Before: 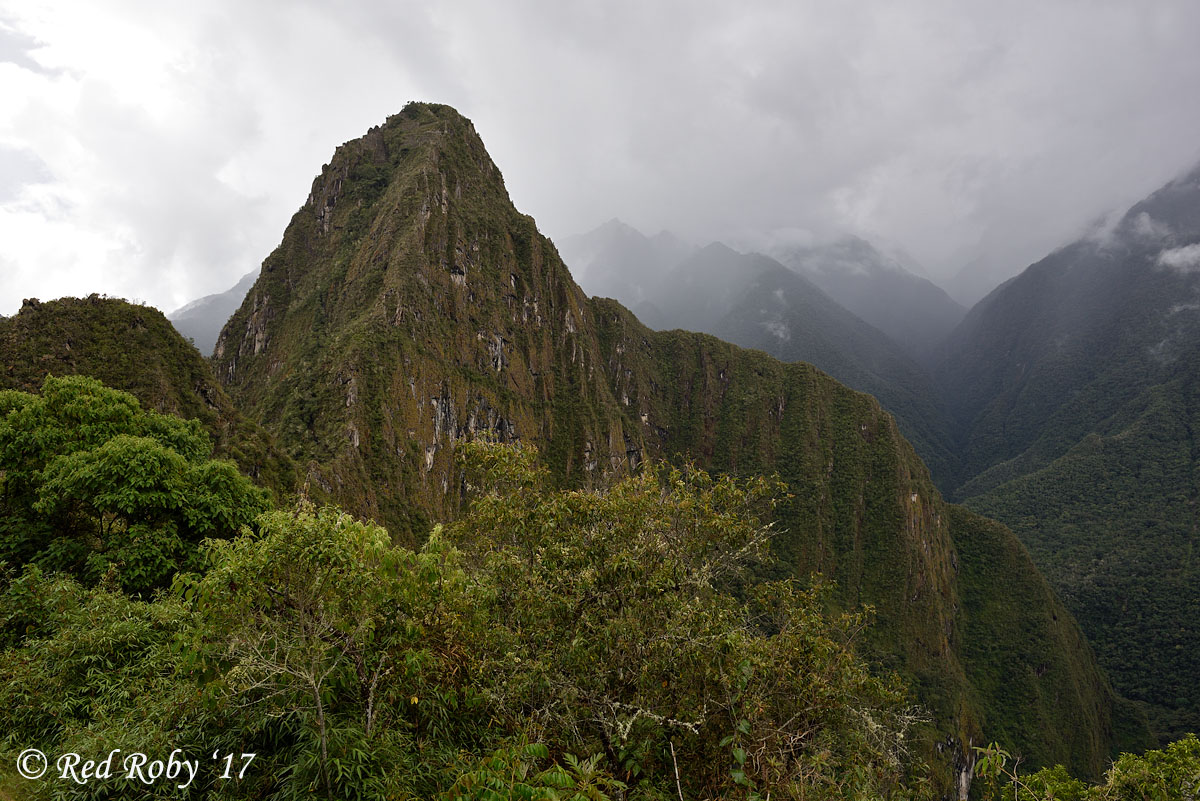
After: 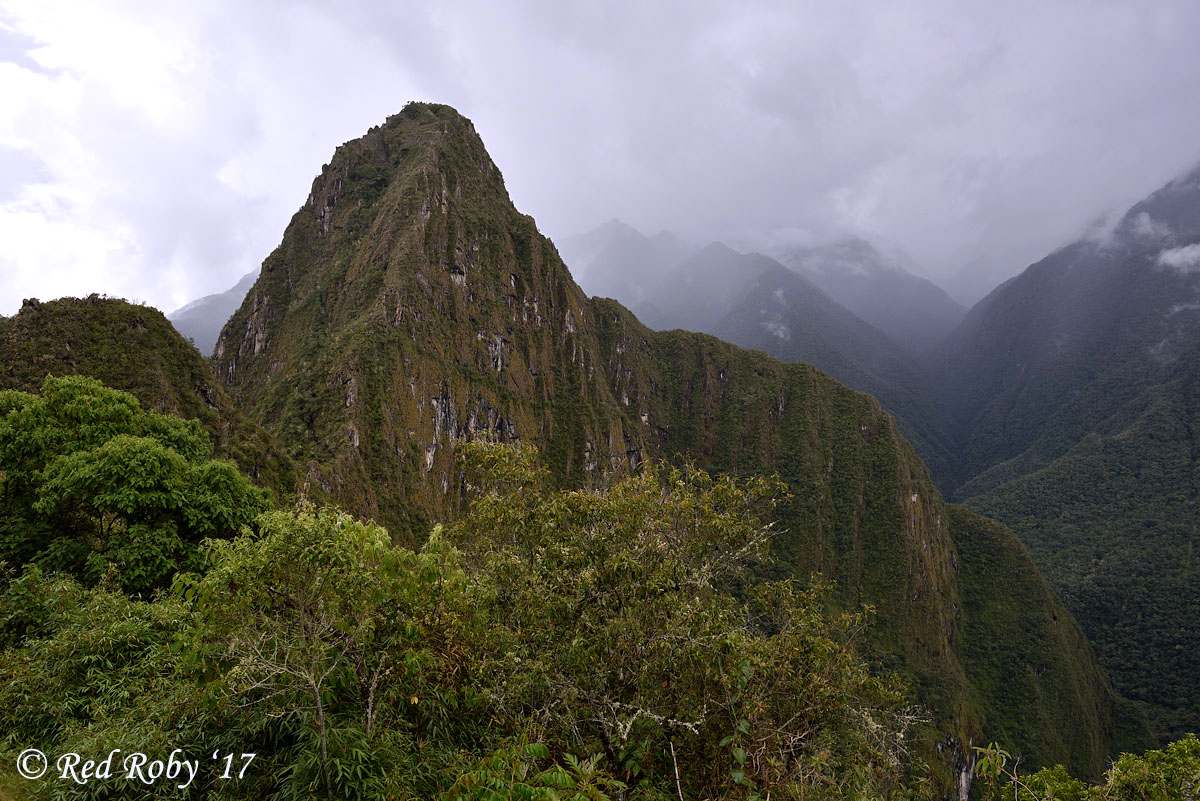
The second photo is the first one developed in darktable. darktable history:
white balance: red 1.004, blue 1.096
tone curve: curves: ch0 [(0, 0) (0.003, 0.003) (0.011, 0.011) (0.025, 0.025) (0.044, 0.044) (0.069, 0.069) (0.1, 0.099) (0.136, 0.135) (0.177, 0.176) (0.224, 0.223) (0.277, 0.275) (0.335, 0.333) (0.399, 0.396) (0.468, 0.465) (0.543, 0.546) (0.623, 0.625) (0.709, 0.711) (0.801, 0.802) (0.898, 0.898) (1, 1)], preserve colors none
